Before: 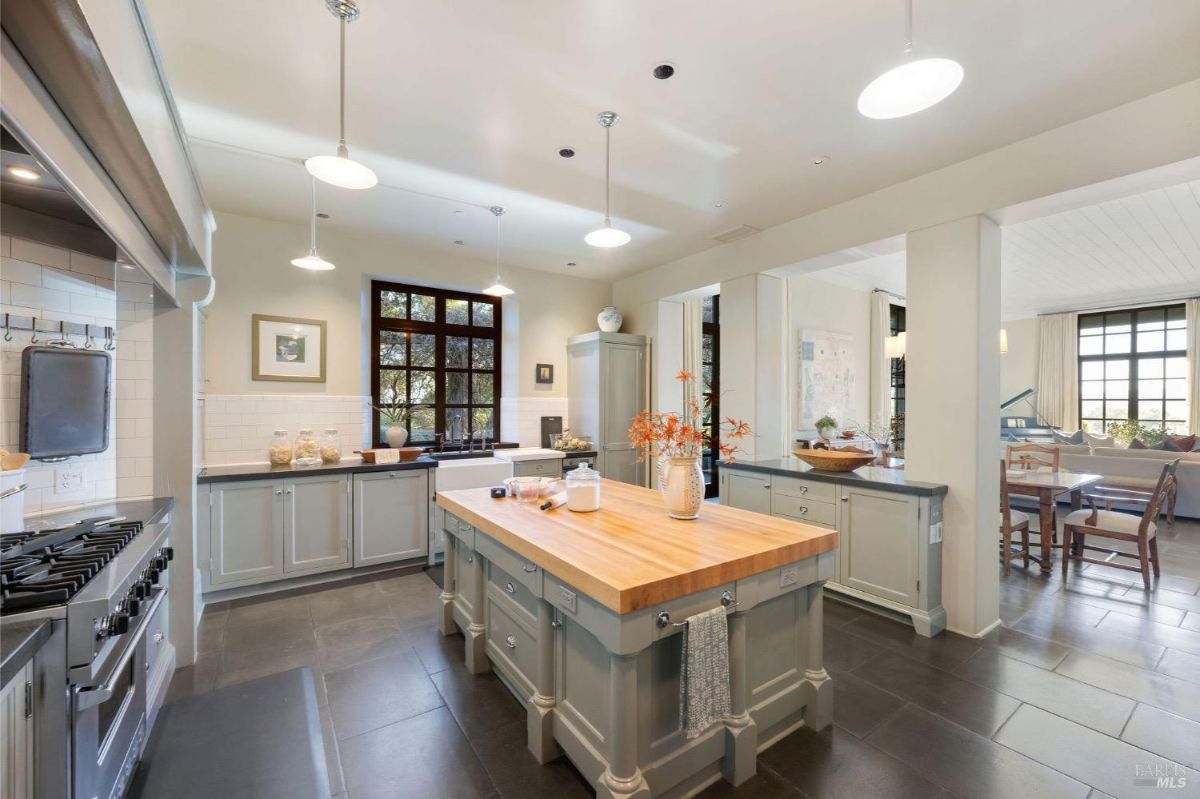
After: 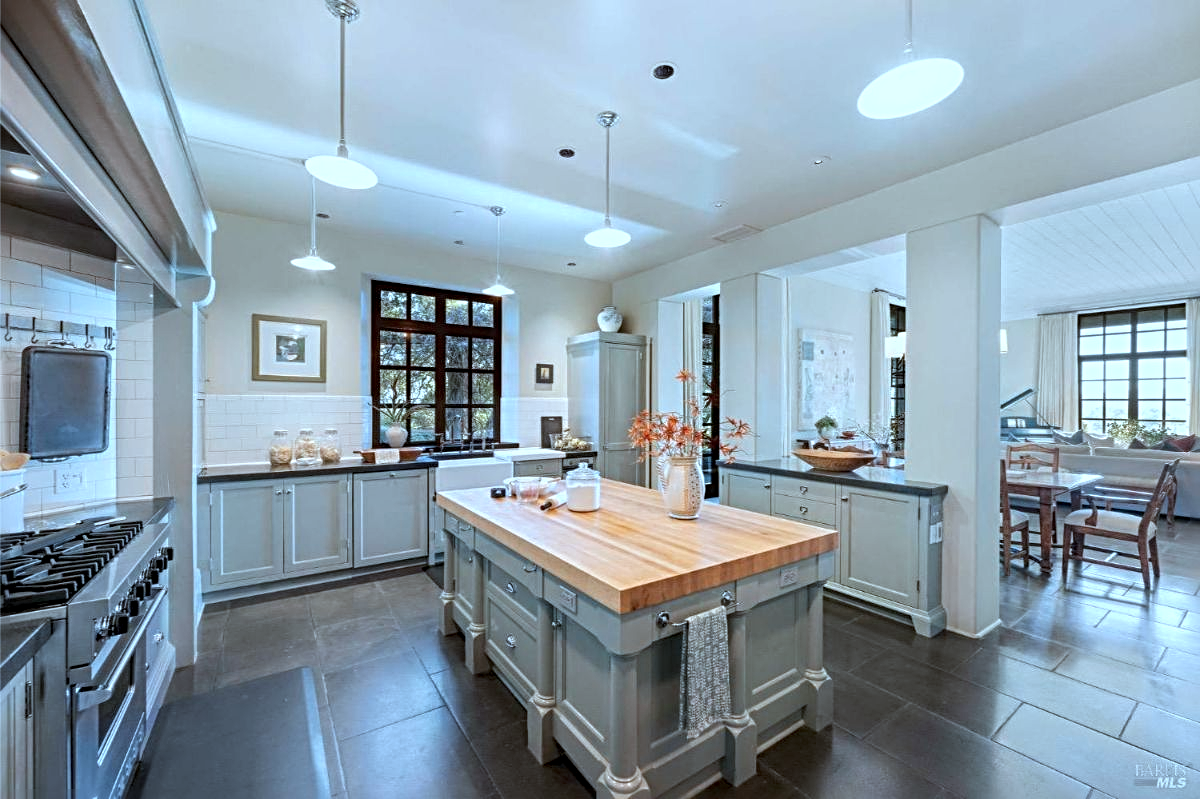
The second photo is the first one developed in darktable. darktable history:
local contrast: on, module defaults
sharpen: radius 3.991
color correction: highlights a* -9.18, highlights b* -22.81
